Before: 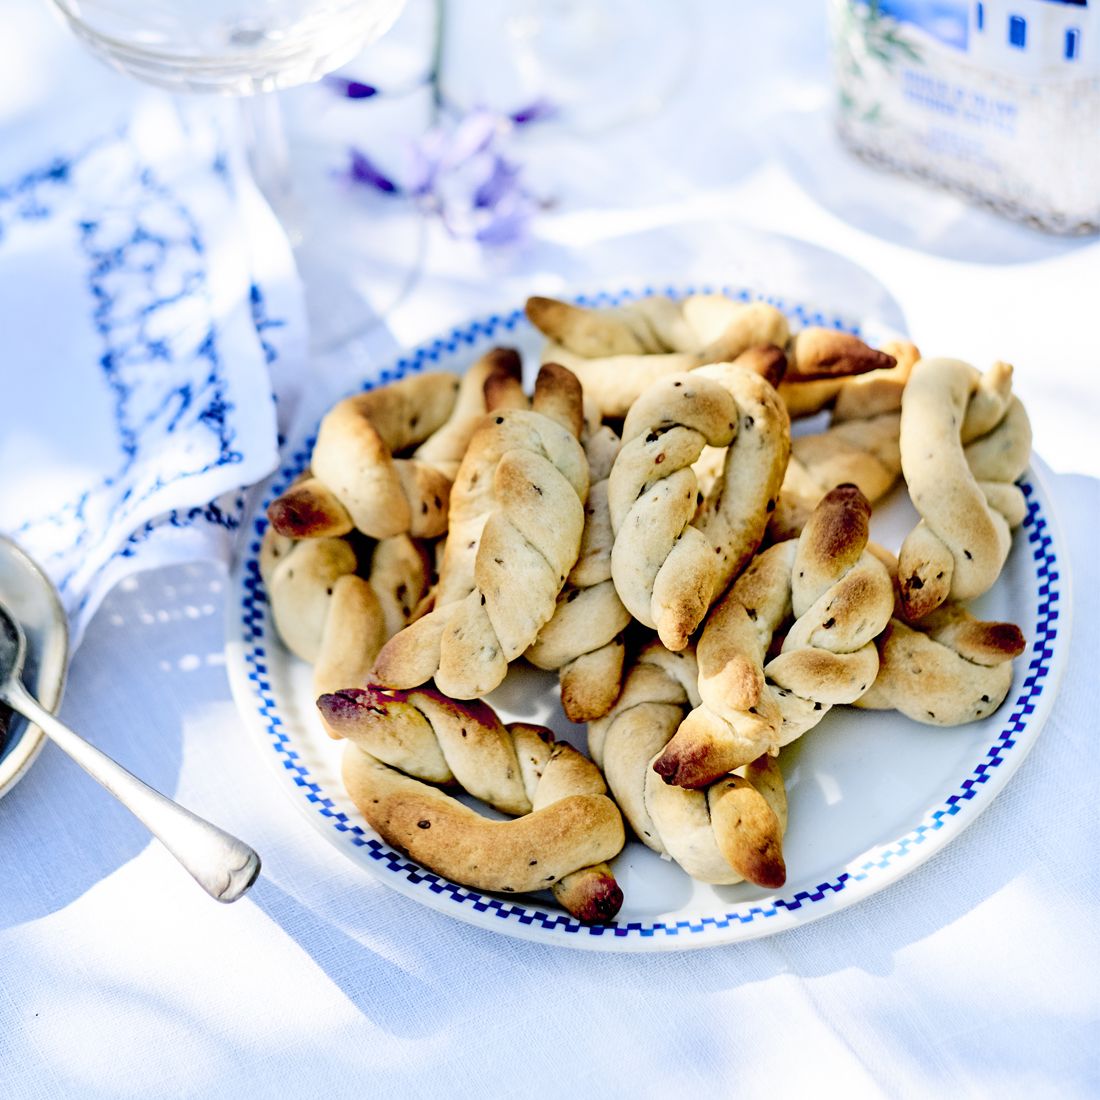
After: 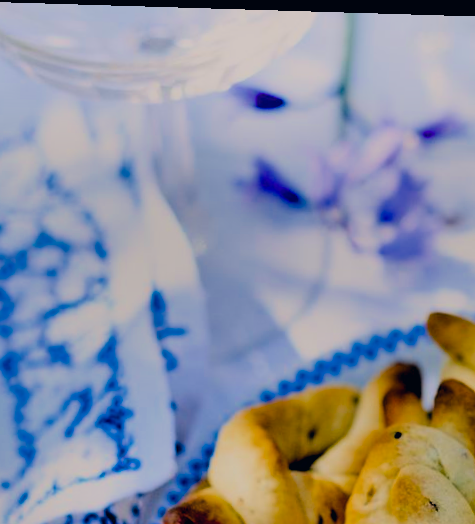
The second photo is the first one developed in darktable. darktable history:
rotate and perspective: rotation 1.72°, automatic cropping off
color correction: highlights a* 5.38, highlights b* 5.3, shadows a* -4.26, shadows b* -5.11
filmic rgb: black relative exposure -7.48 EV, white relative exposure 4.83 EV, hardness 3.4, color science v6 (2022)
exposure: exposure -1 EV, compensate highlight preservation false
color balance rgb: linear chroma grading › global chroma 20%, perceptual saturation grading › global saturation 25%, perceptual brilliance grading › global brilliance 20%, global vibrance 20%
shadows and highlights: shadows 20.91, highlights -82.73, soften with gaussian
crop and rotate: left 10.817%, top 0.062%, right 47.194%, bottom 53.626%
